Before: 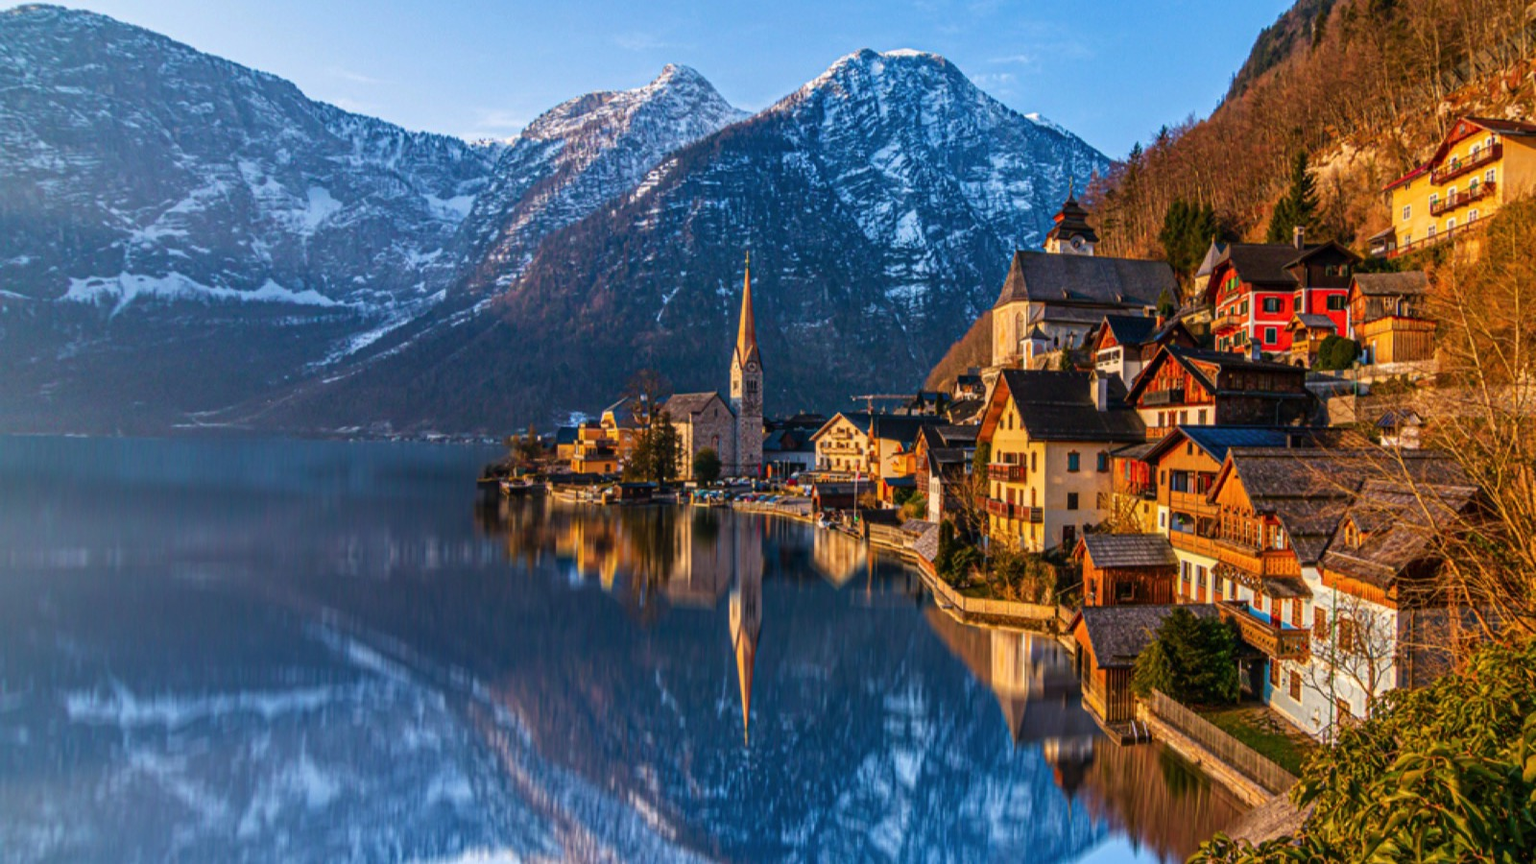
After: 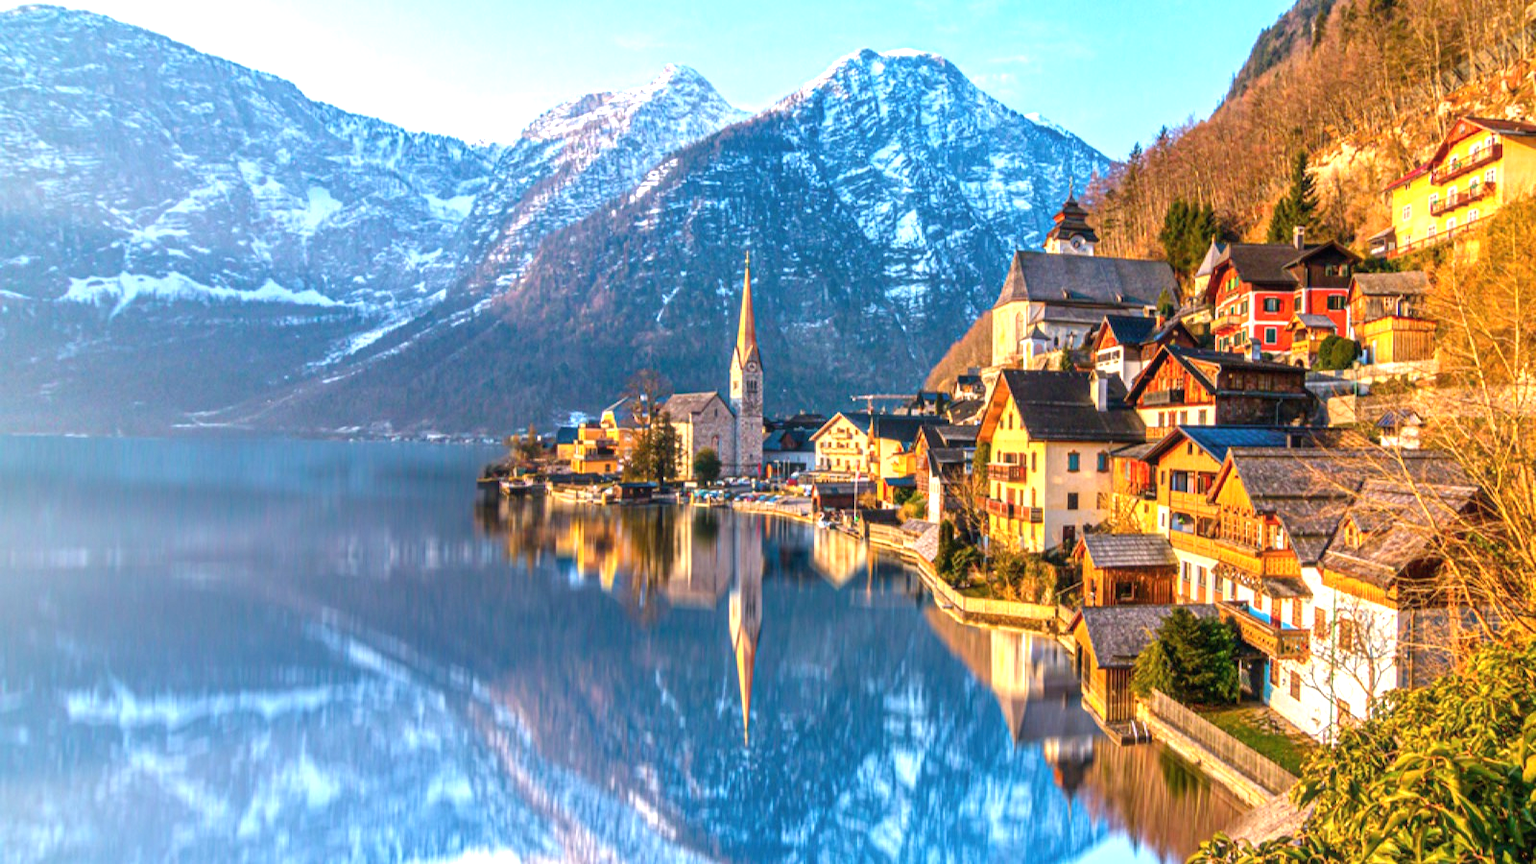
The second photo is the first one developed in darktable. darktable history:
haze removal: strength -0.044, compatibility mode true, adaptive false
exposure: black level correction 0, exposure 1.009 EV, compensate exposure bias true, compensate highlight preservation false
